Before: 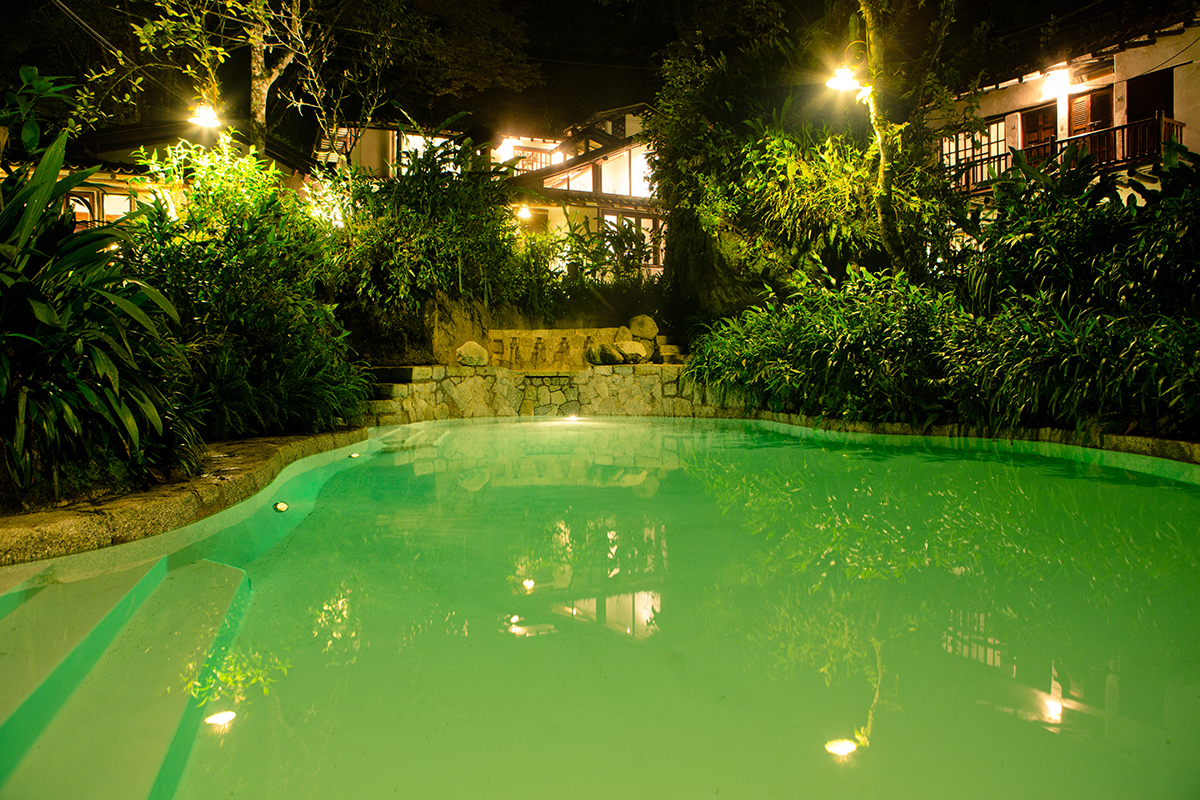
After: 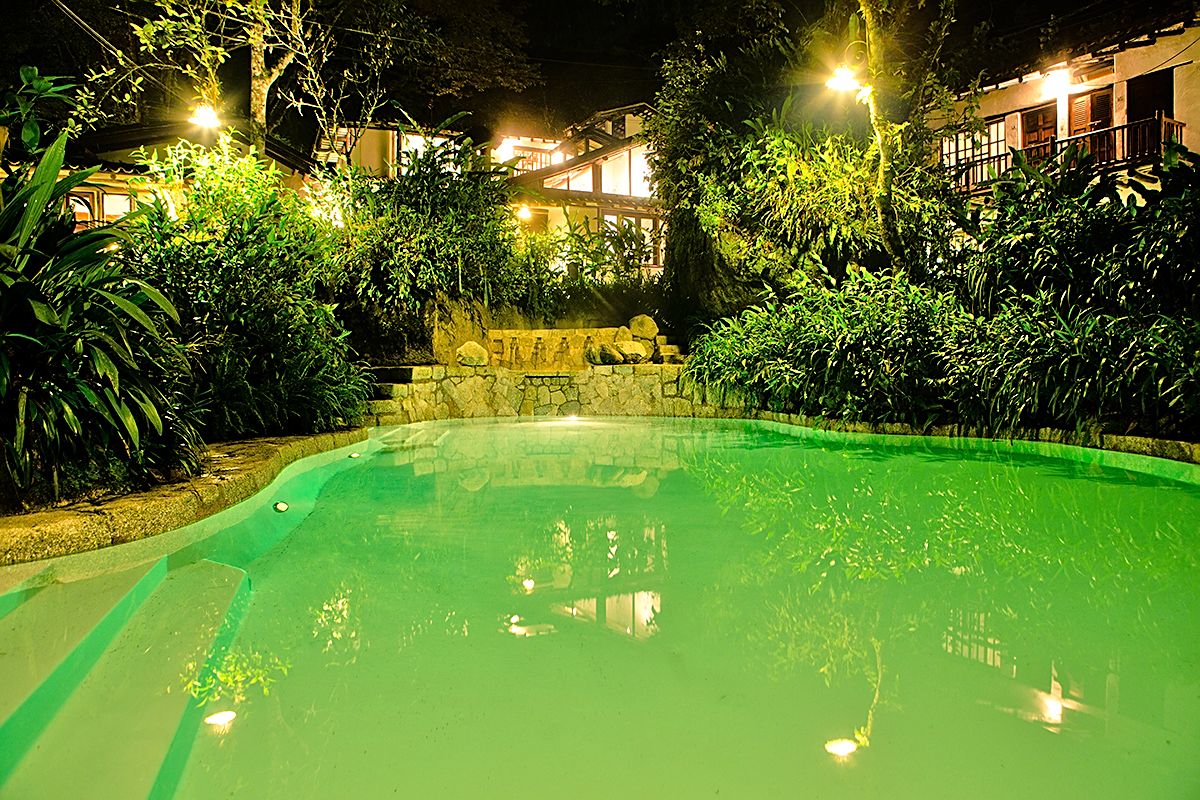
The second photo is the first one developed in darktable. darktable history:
tone equalizer: -7 EV 0.15 EV, -6 EV 0.6 EV, -5 EV 1.15 EV, -4 EV 1.33 EV, -3 EV 1.15 EV, -2 EV 0.6 EV, -1 EV 0.15 EV, mask exposure compensation -0.5 EV
sharpen: amount 0.575
